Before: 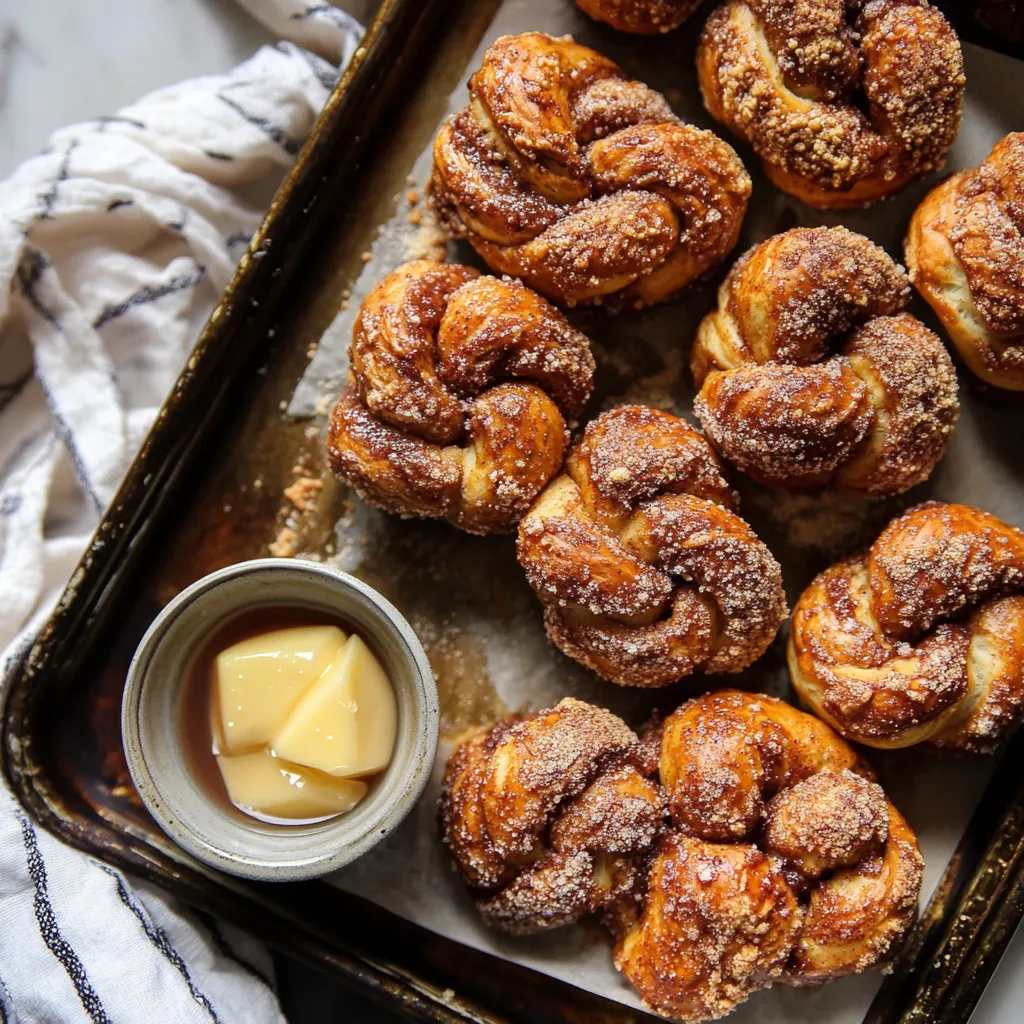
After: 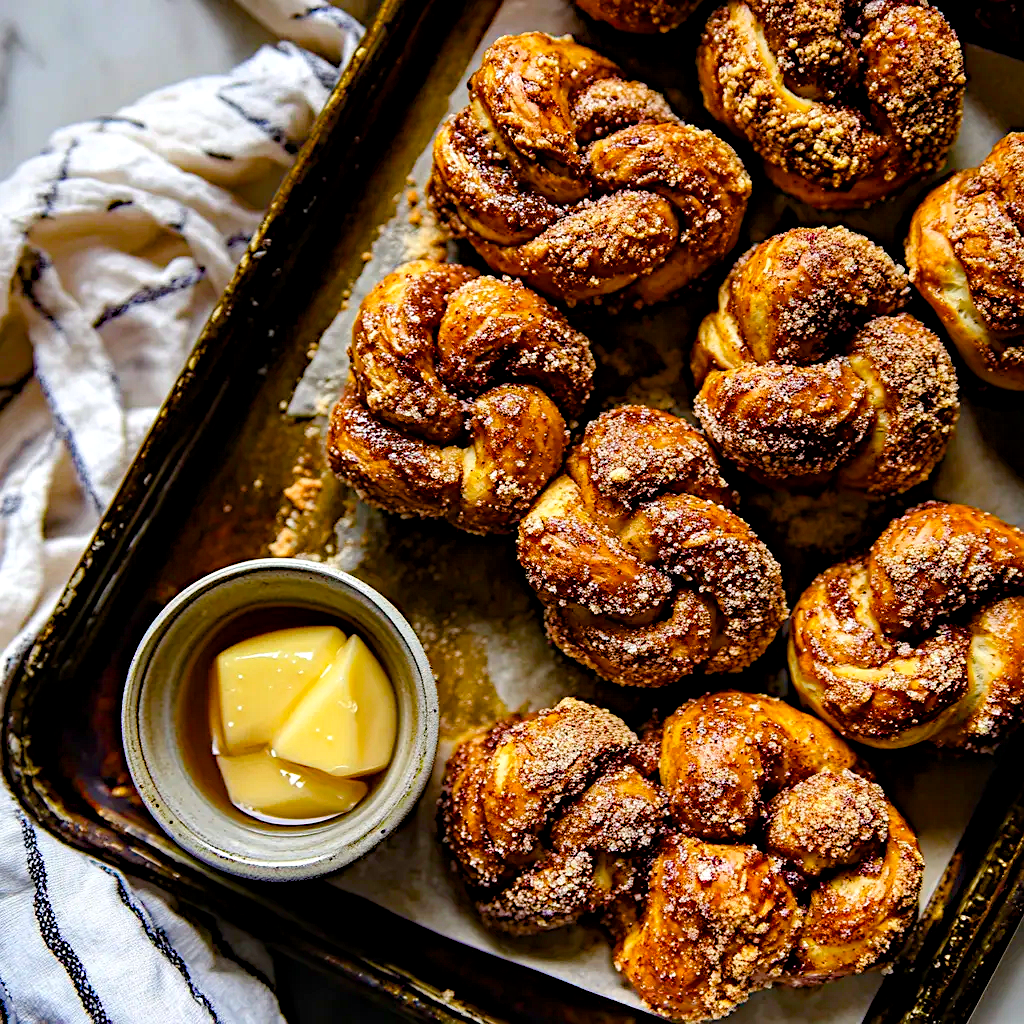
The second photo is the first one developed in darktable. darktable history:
contrast equalizer: octaves 7, y [[0.6 ×6], [0.55 ×6], [0 ×6], [0 ×6], [0 ×6]], mix 0.3
color balance rgb: perceptual saturation grading › global saturation 20%, perceptual saturation grading › highlights -25%, perceptual saturation grading › shadows 50.52%, global vibrance 40.24%
color balance rgb "light contrast": perceptual brilliance grading › highlights 10%, perceptual brilliance grading › mid-tones 5%, perceptual brilliance grading › shadows -10%
diffuse or sharpen "sharpen demosaicing: AA filter": edge sensitivity 1, 1st order anisotropy 100%, 2nd order anisotropy 100%, 3rd order anisotropy 100%, 4th order anisotropy 100%, 1st order speed -25%, 2nd order speed -25%, 3rd order speed -25%, 4th order speed -25%
haze removal: adaptive false
